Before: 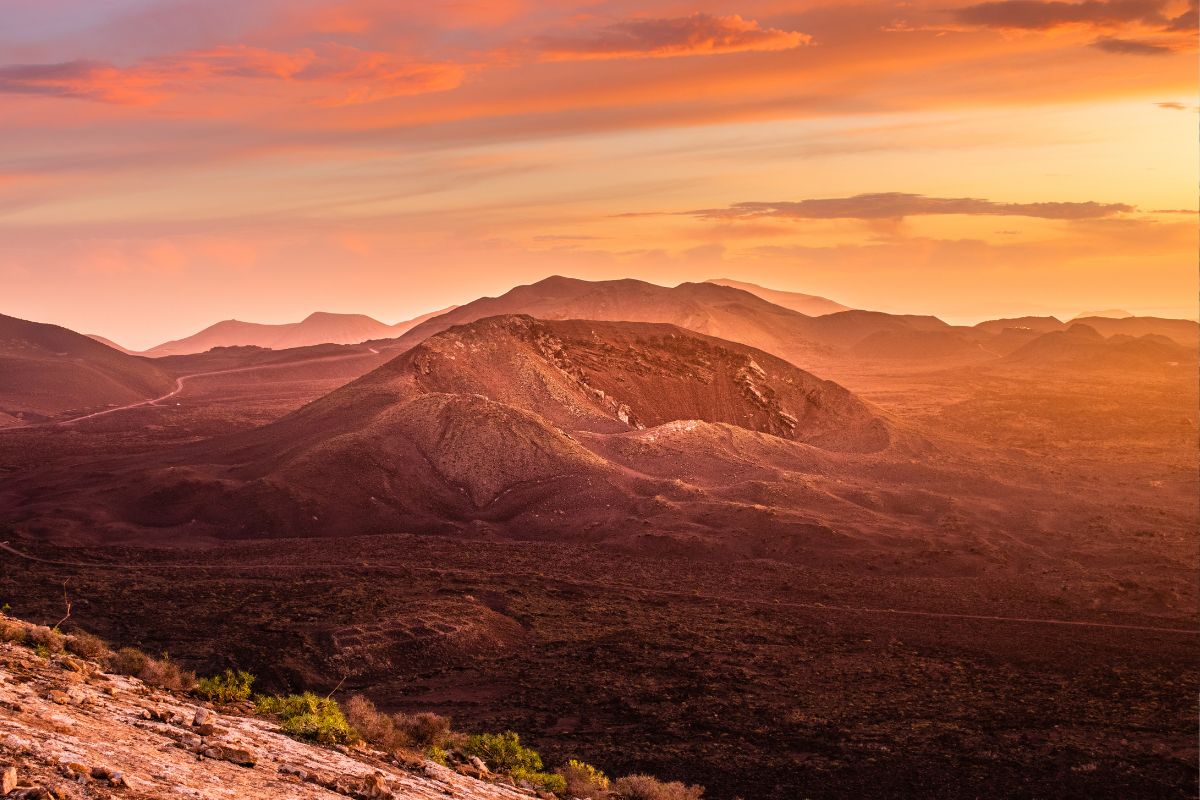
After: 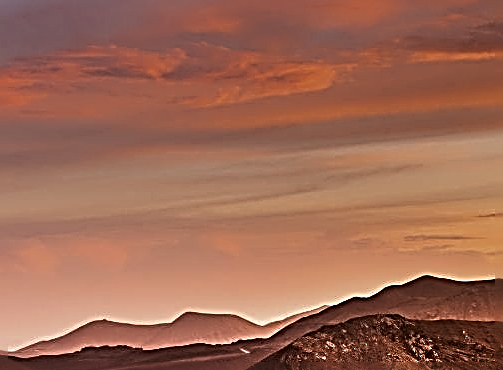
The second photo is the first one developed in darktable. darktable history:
crop and rotate: left 10.817%, top 0.062%, right 47.194%, bottom 53.626%
sharpen: radius 3.158, amount 1.731 | blend: blend mode normal, opacity 100%; mask: uniform (no mask)
color correction: highlights a* 0.003, highlights b* -0.283
levels: levels [0, 0.618, 1]
